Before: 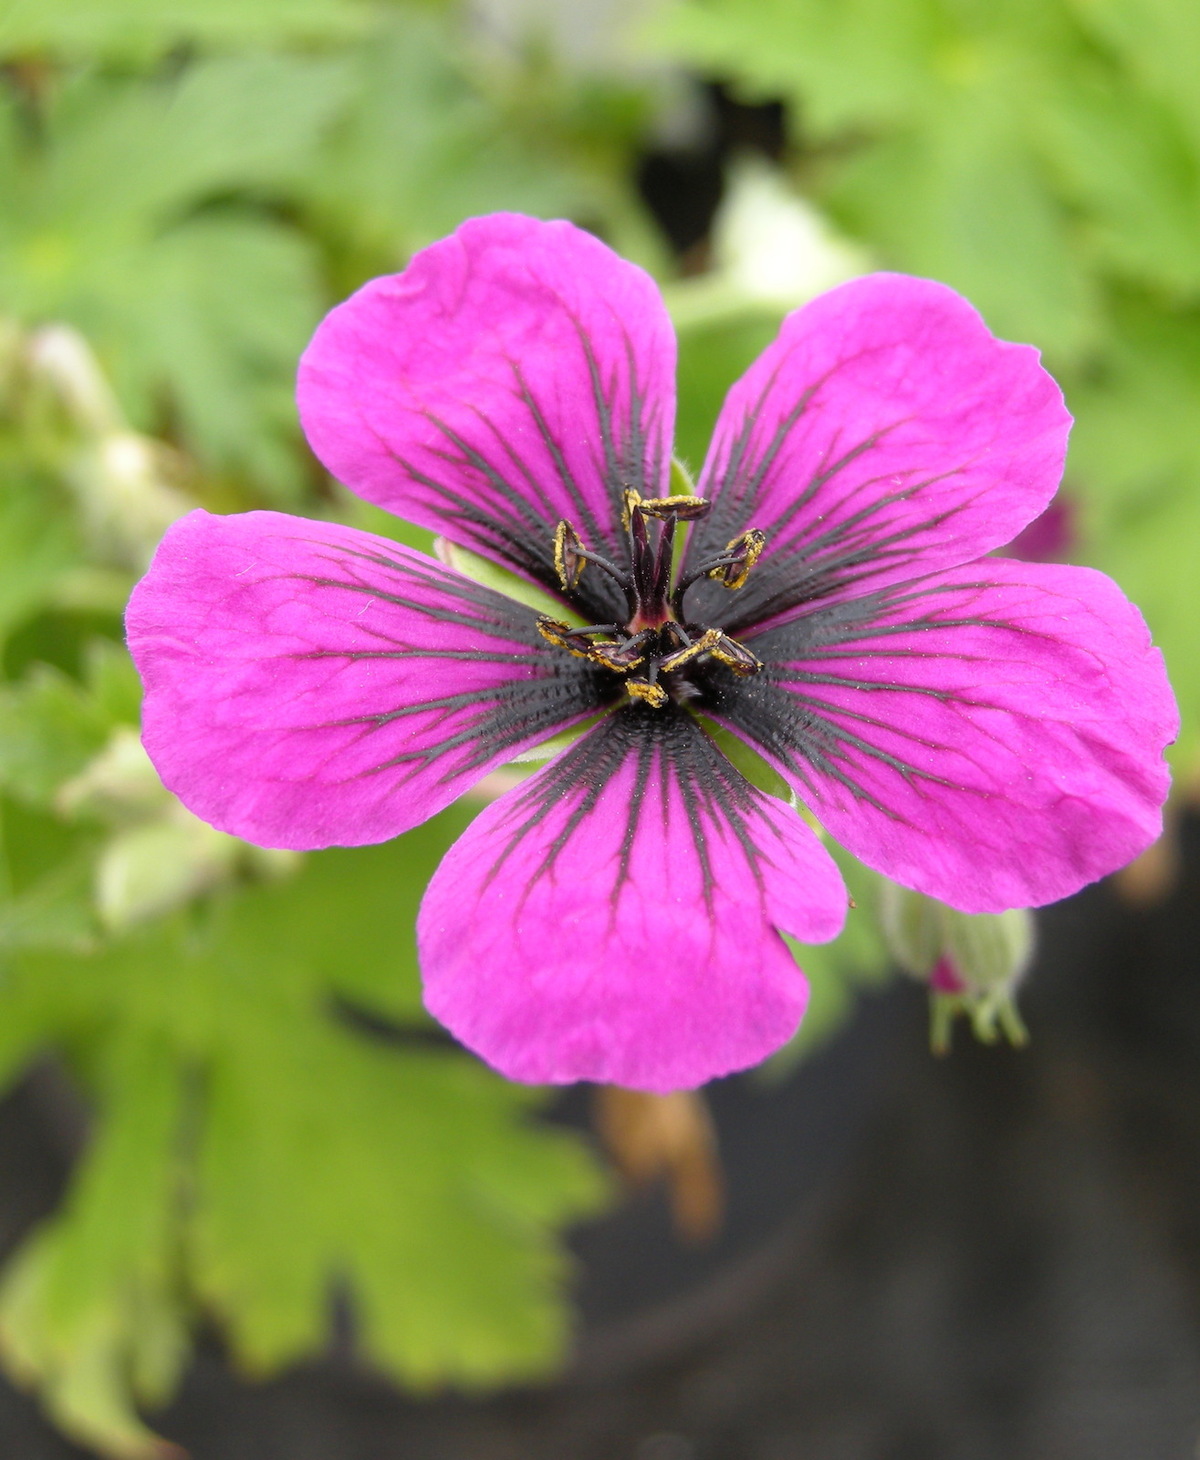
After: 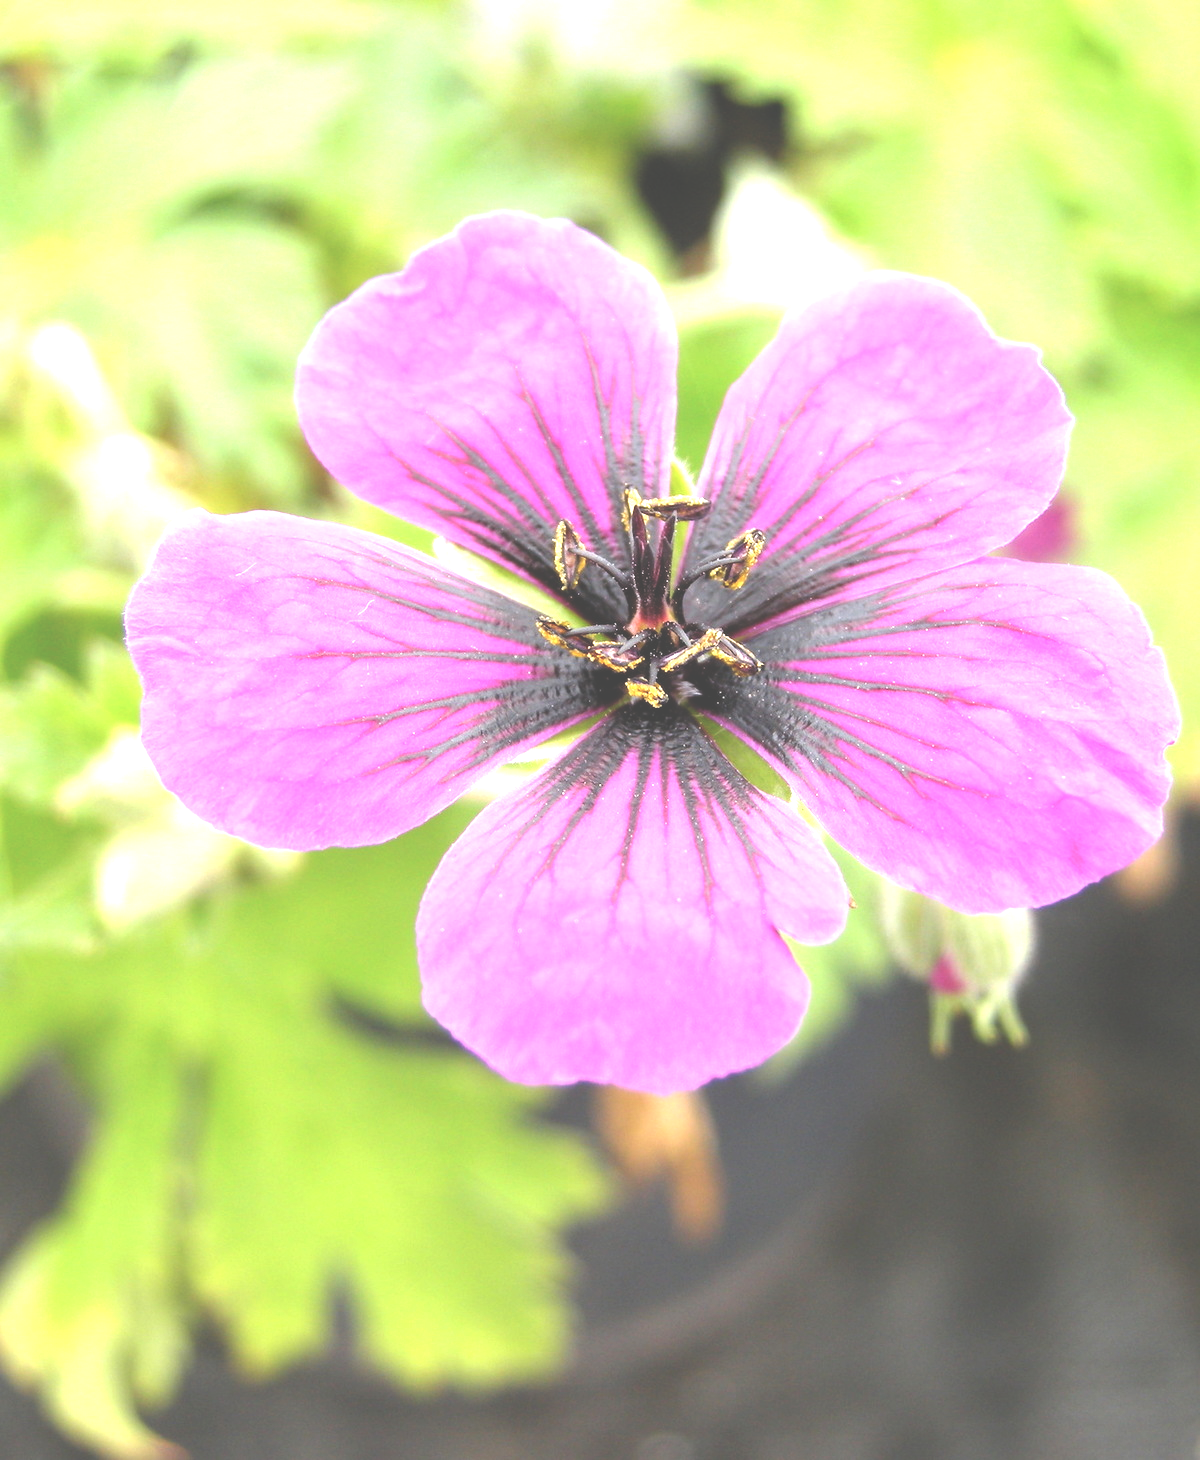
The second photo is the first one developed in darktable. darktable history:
contrast brightness saturation: saturation -0.06
exposure: black level correction -0.023, exposure 1.398 EV, compensate highlight preservation false
